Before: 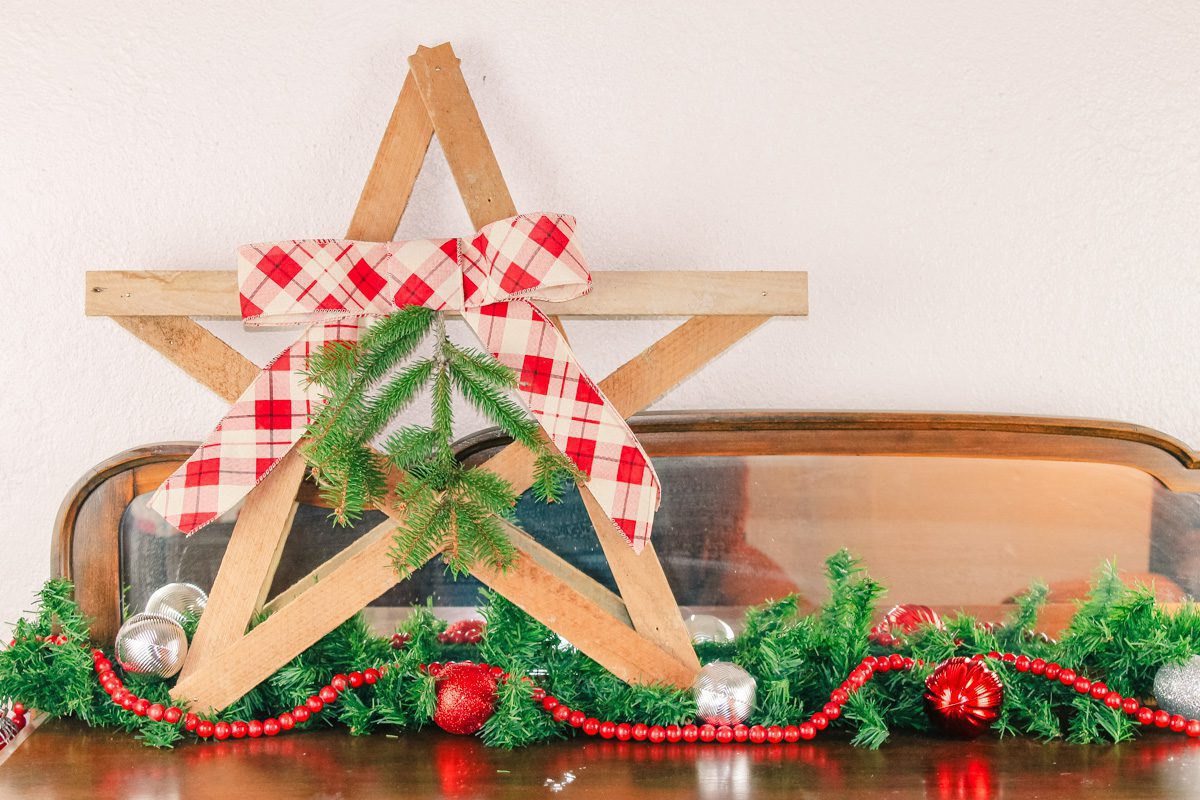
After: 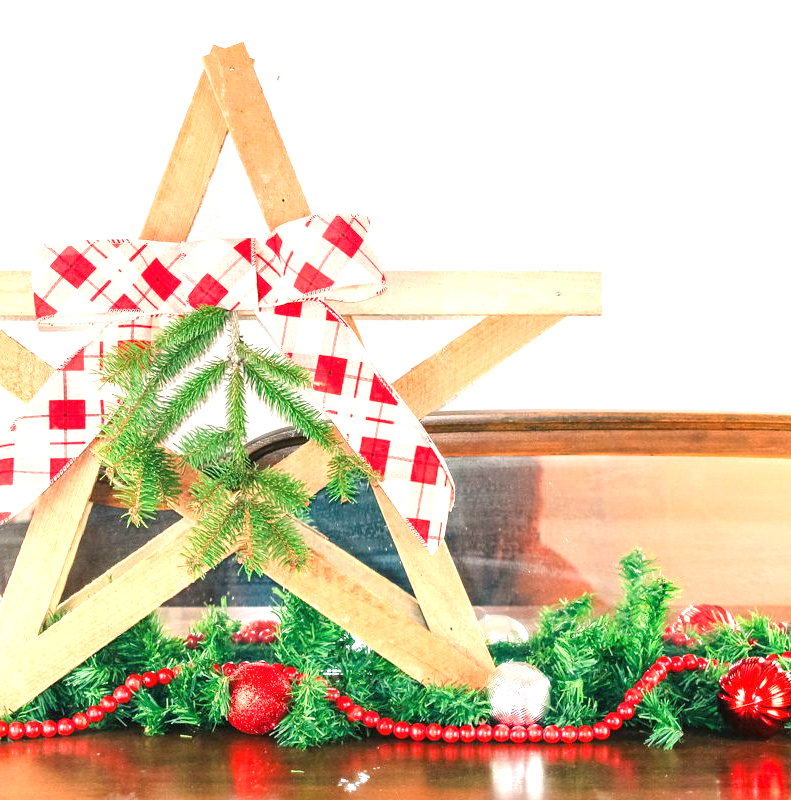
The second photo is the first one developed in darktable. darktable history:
crop: left 17.177%, right 16.894%
exposure: black level correction 0, exposure 0.936 EV, compensate highlight preservation false
